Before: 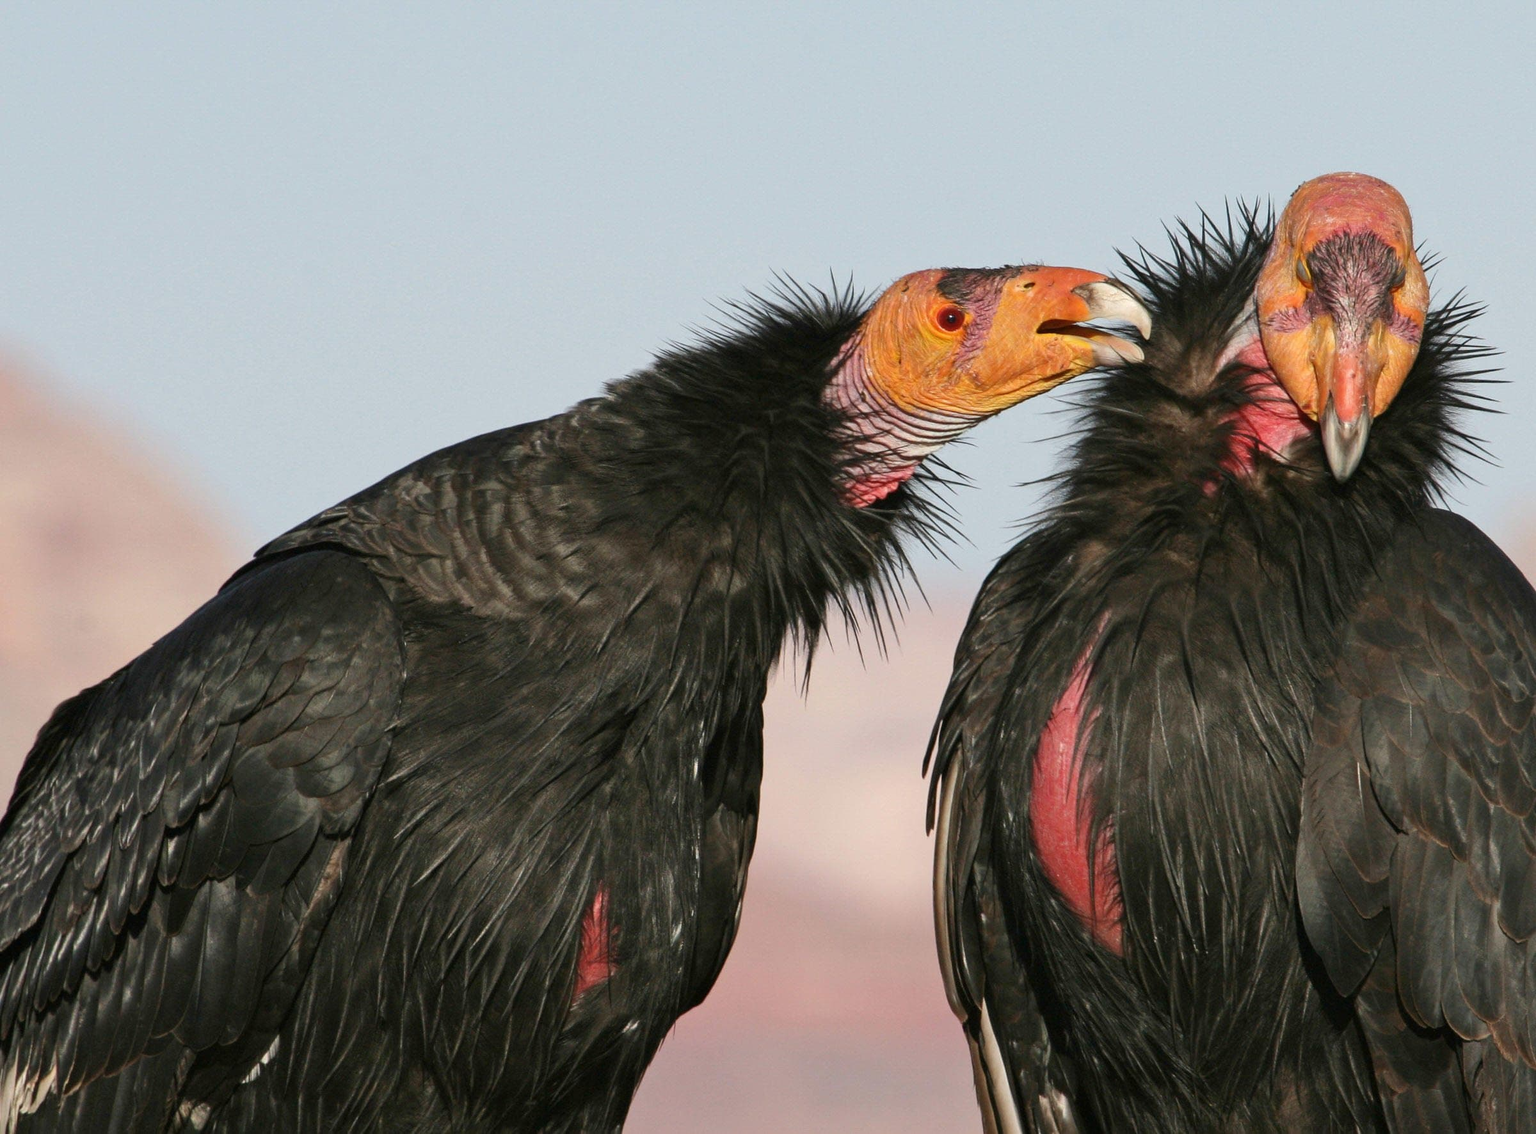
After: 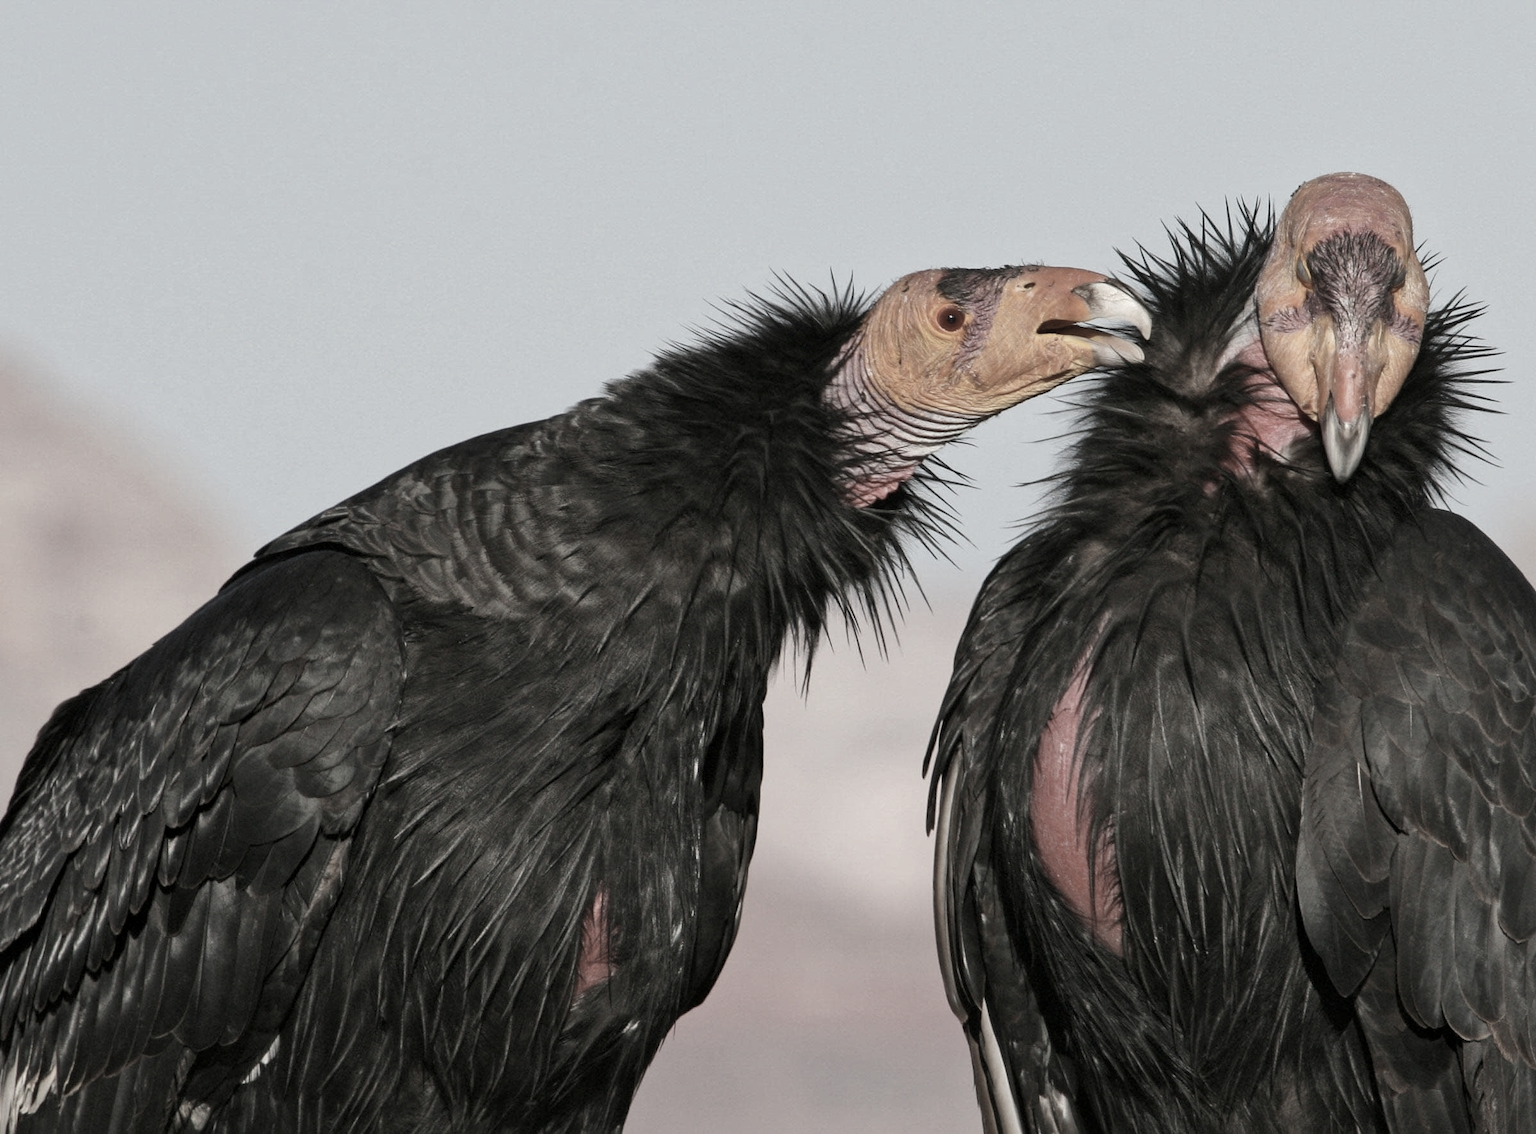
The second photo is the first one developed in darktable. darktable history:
local contrast: mode bilateral grid, contrast 19, coarseness 50, detail 120%, midtone range 0.2
color correction: highlights b* -0.006, saturation 0.322
exposure: exposure -0.066 EV, compensate highlight preservation false
